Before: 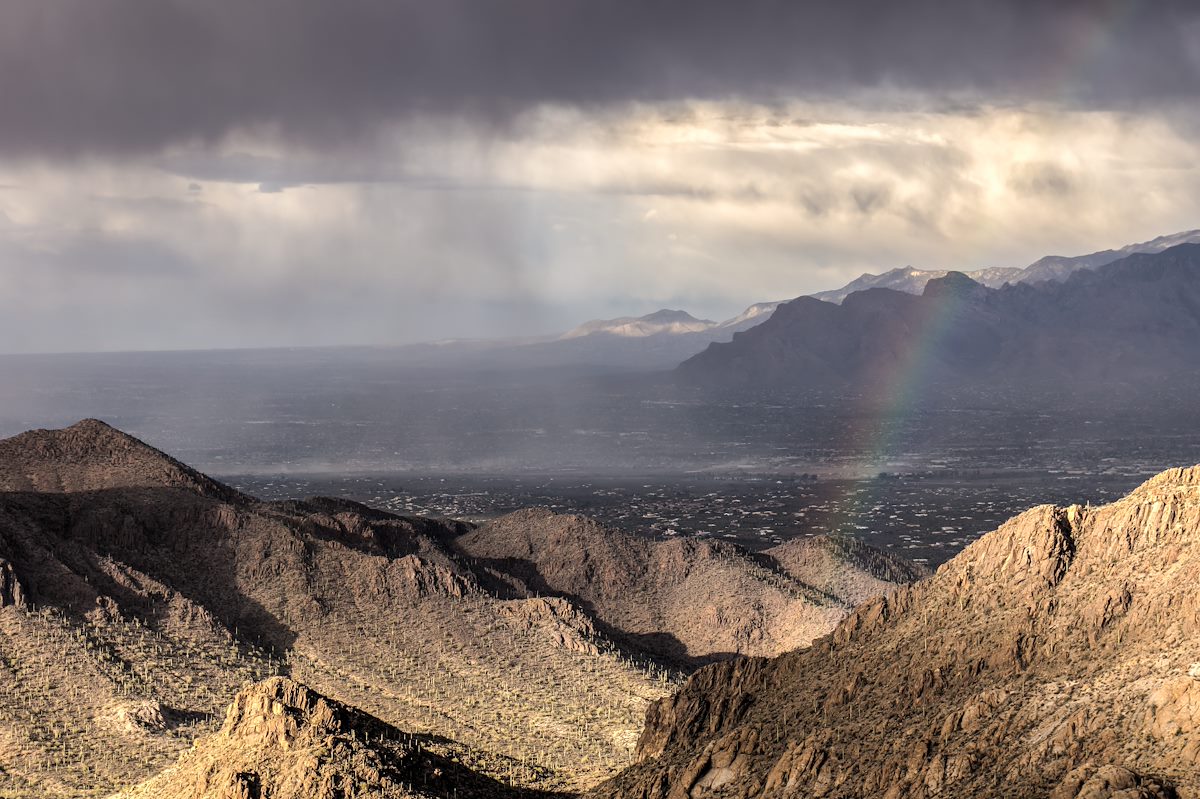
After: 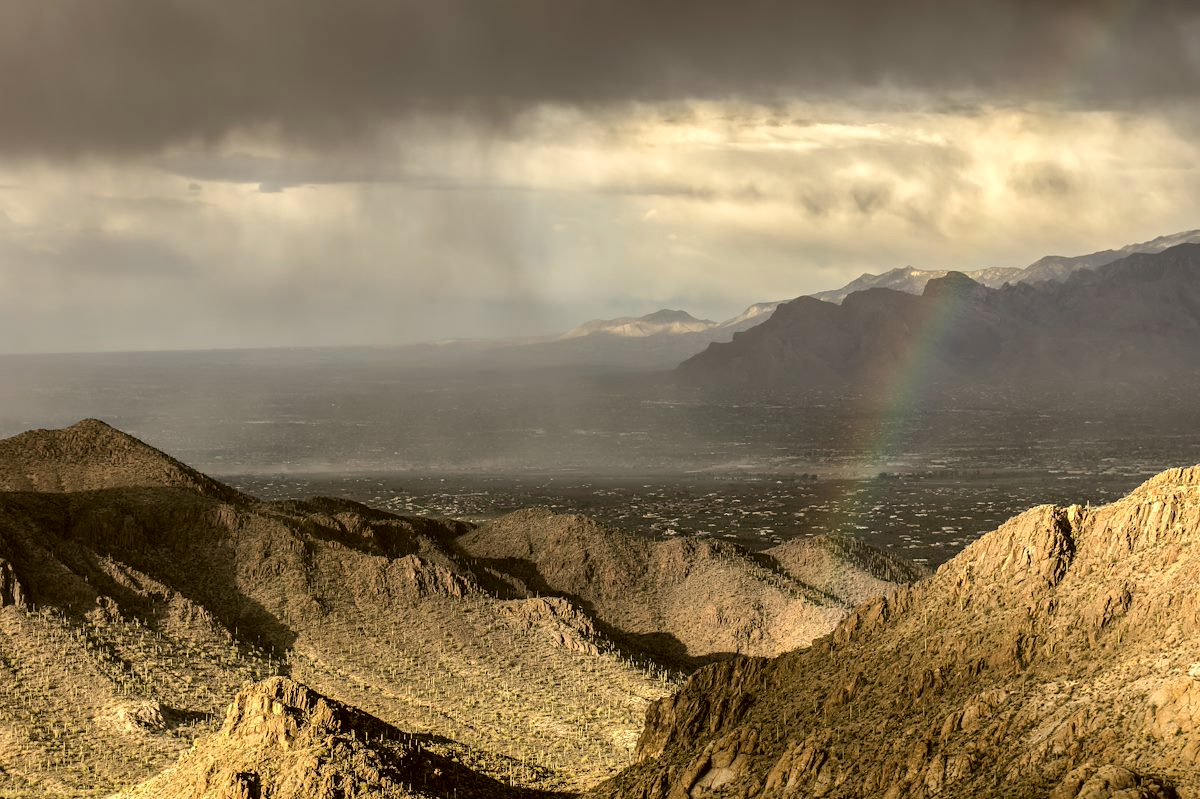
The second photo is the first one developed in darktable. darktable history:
color correction: highlights a* -1.34, highlights b* 10.49, shadows a* 0.388, shadows b* 18.94
